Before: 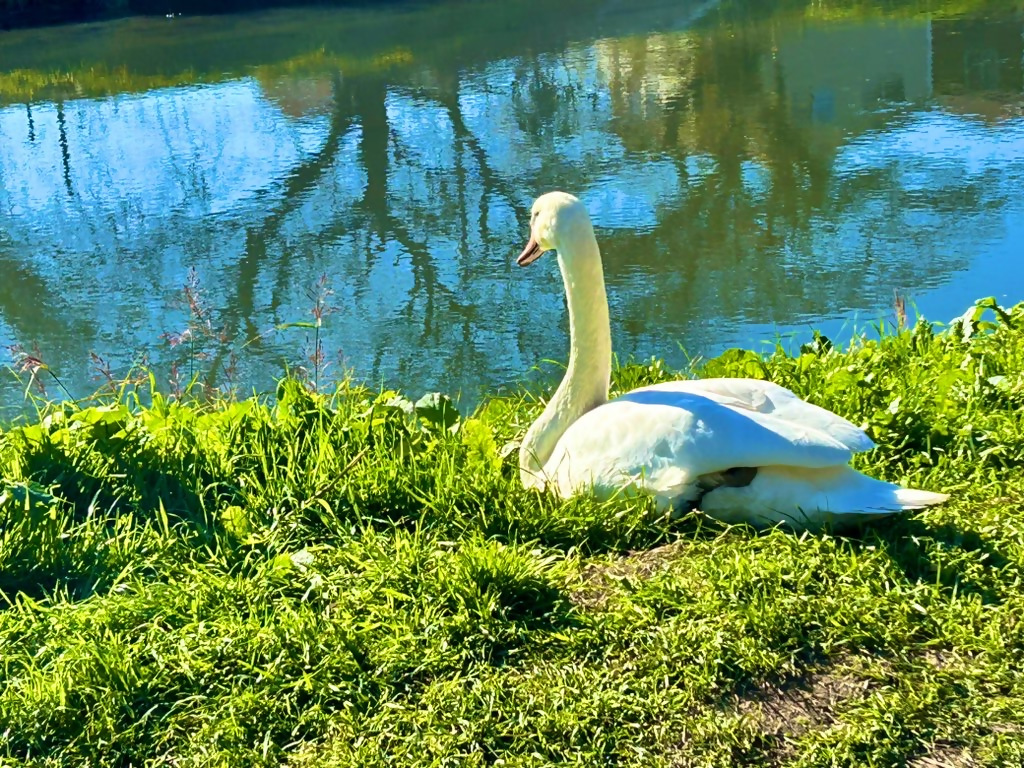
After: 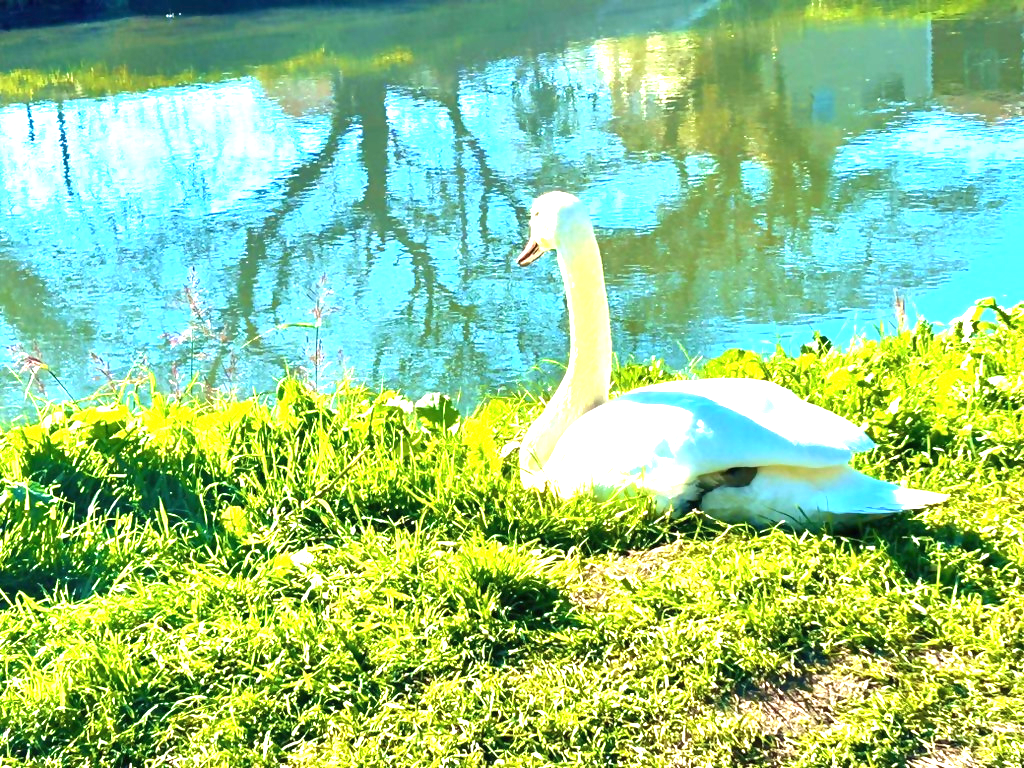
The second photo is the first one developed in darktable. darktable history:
exposure: black level correction 0, exposure 1.665 EV, compensate highlight preservation false
